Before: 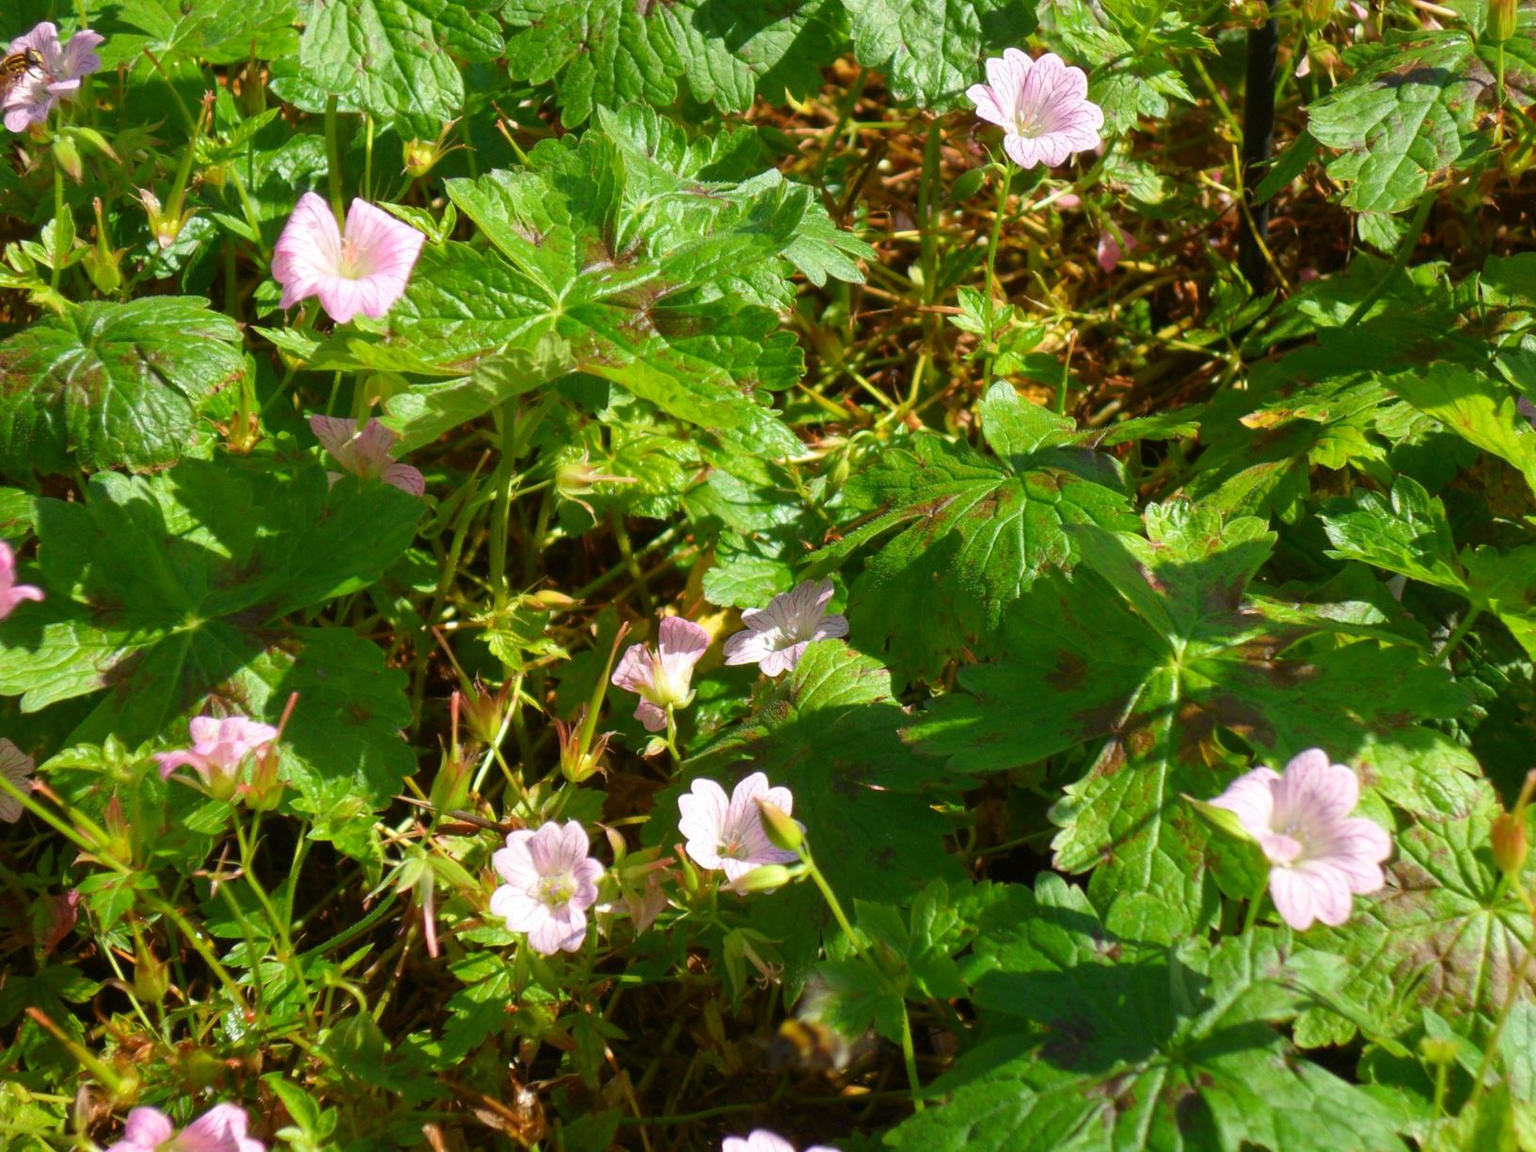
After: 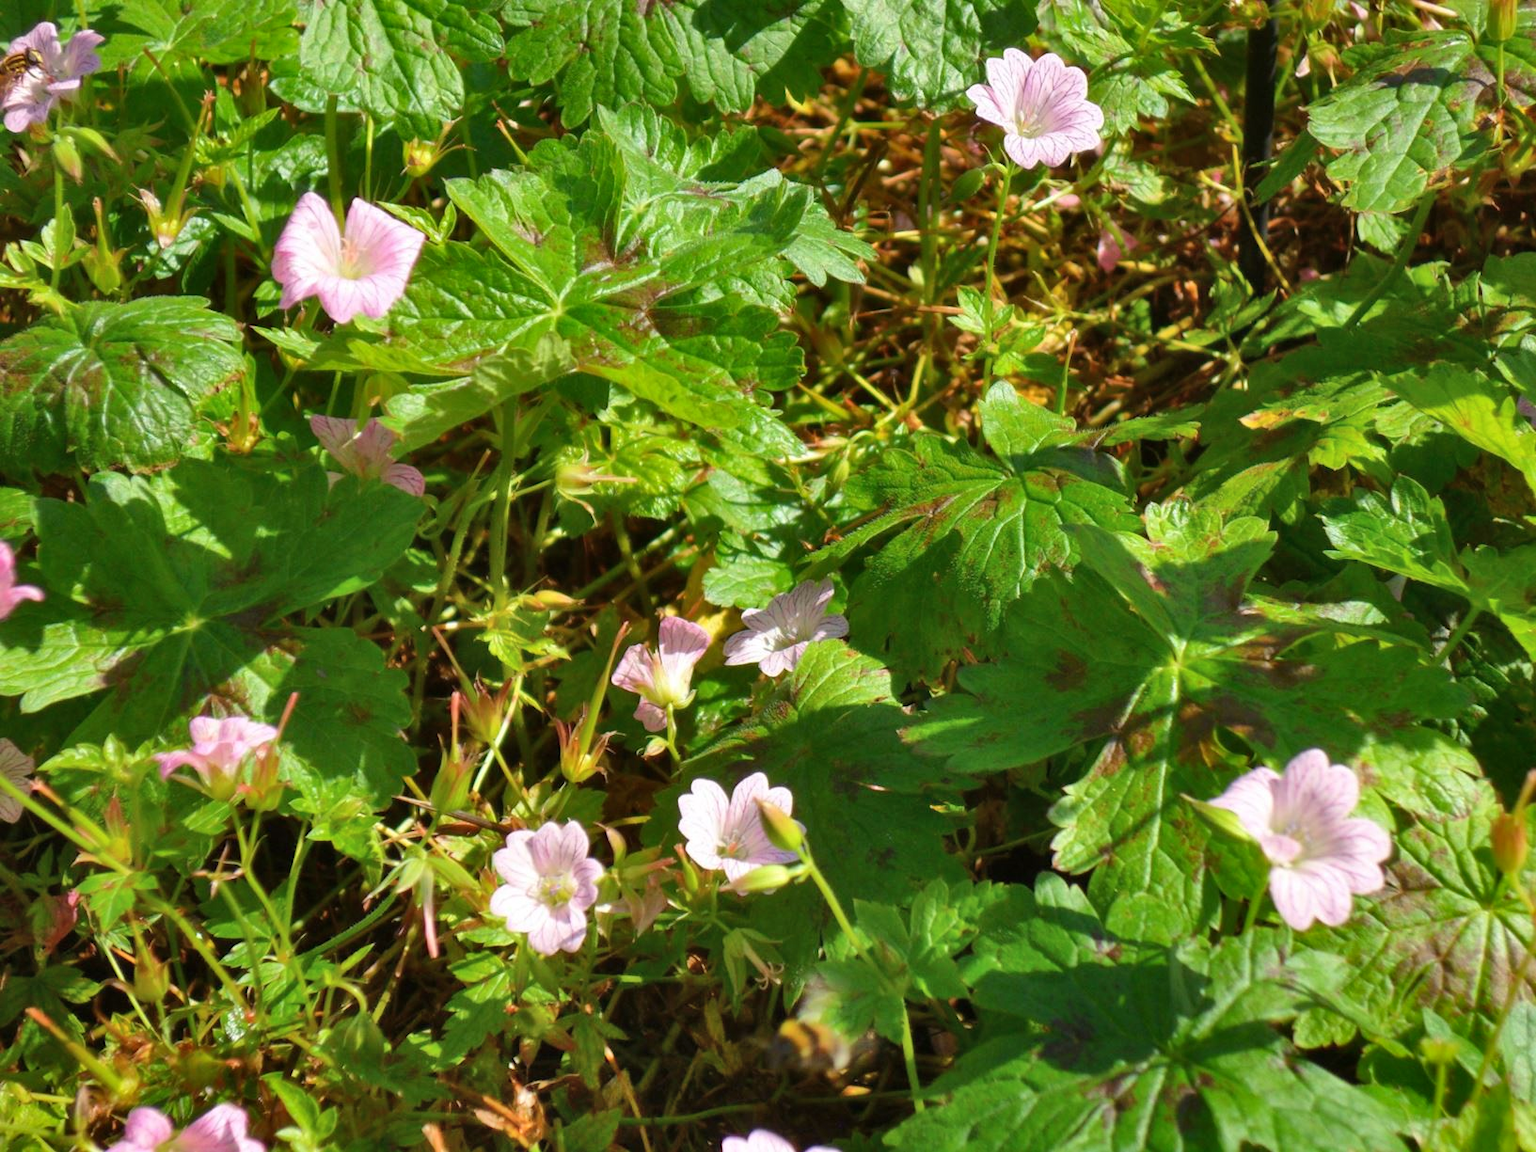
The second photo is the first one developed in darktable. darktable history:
shadows and highlights: shadows 74.03, highlights -61.12, soften with gaussian
